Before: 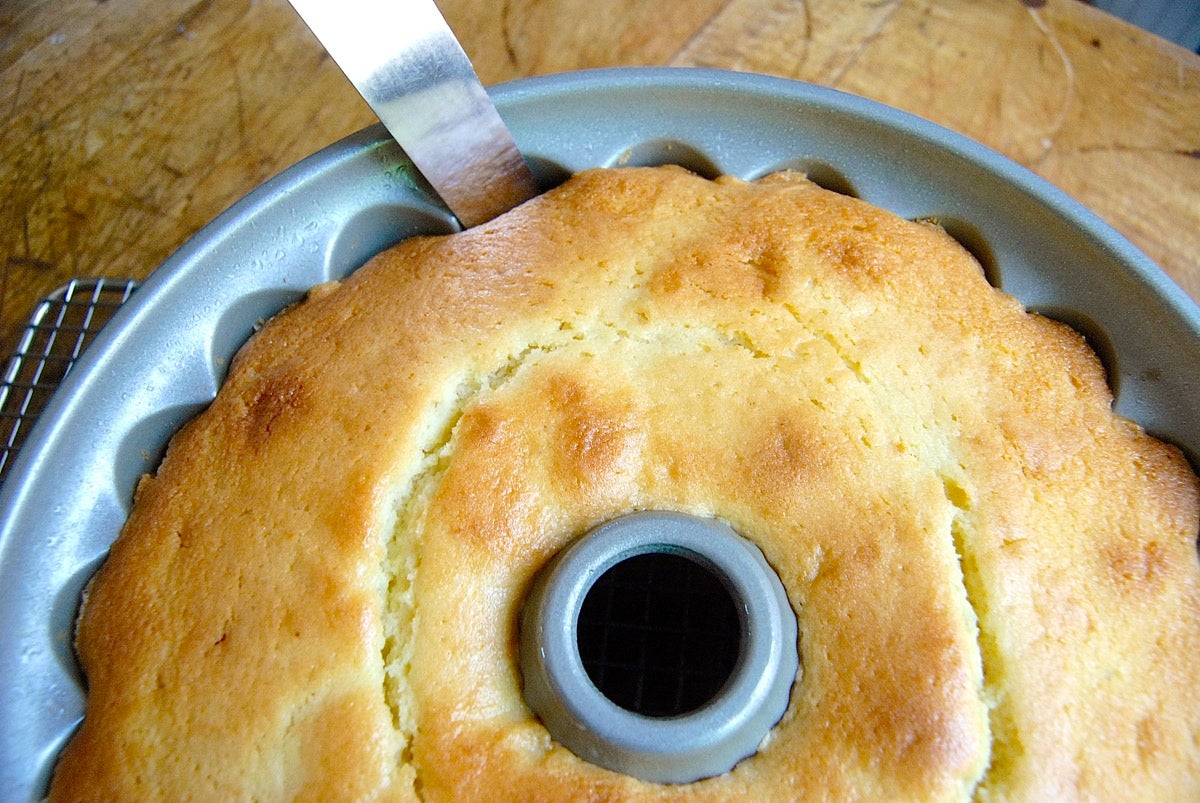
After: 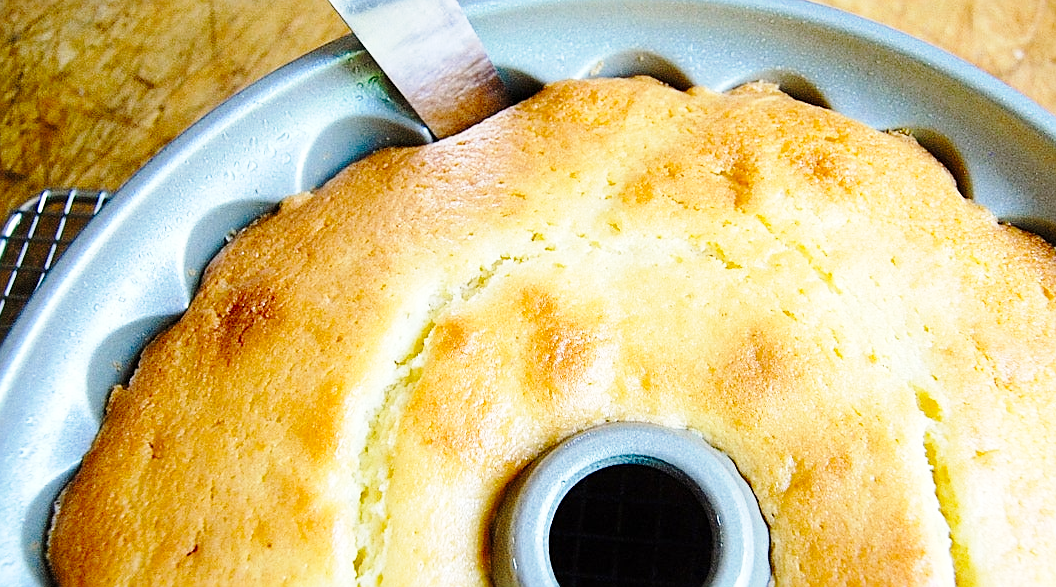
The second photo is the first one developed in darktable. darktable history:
crop and rotate: left 2.342%, top 11.237%, right 9.624%, bottom 15.602%
sharpen: on, module defaults
exposure: compensate exposure bias true, compensate highlight preservation false
base curve: curves: ch0 [(0, 0) (0.028, 0.03) (0.121, 0.232) (0.46, 0.748) (0.859, 0.968) (1, 1)], preserve colors none
